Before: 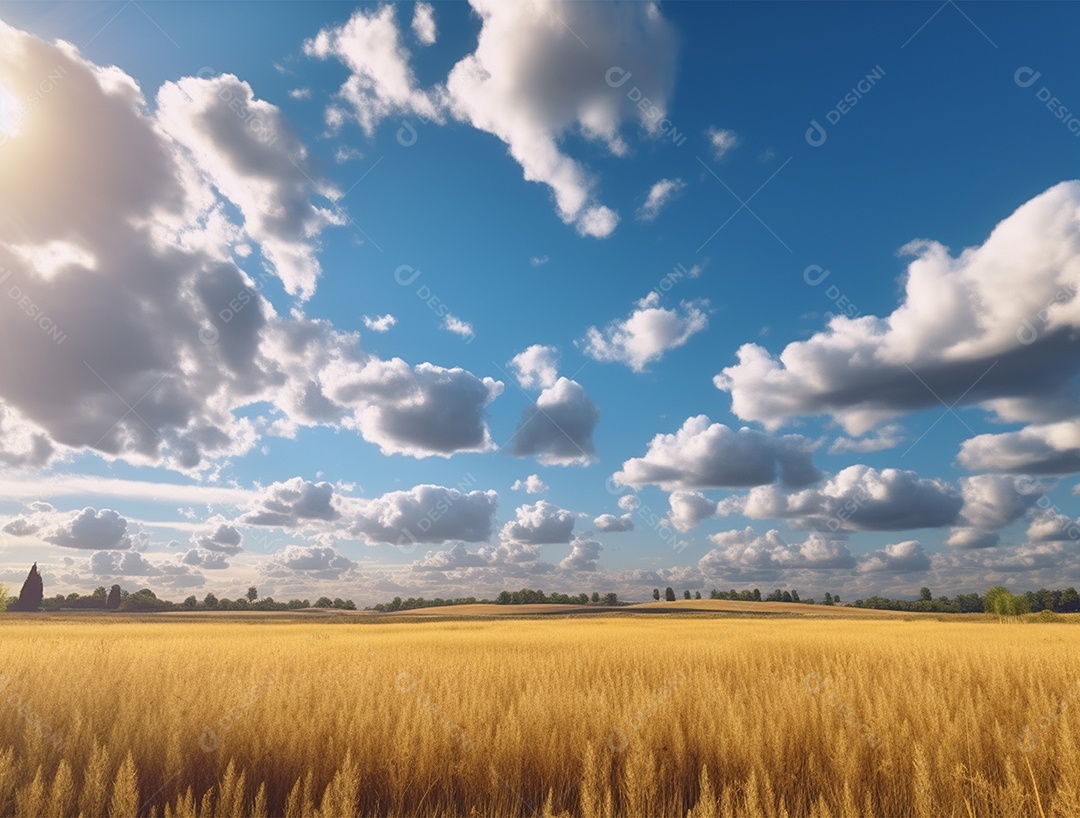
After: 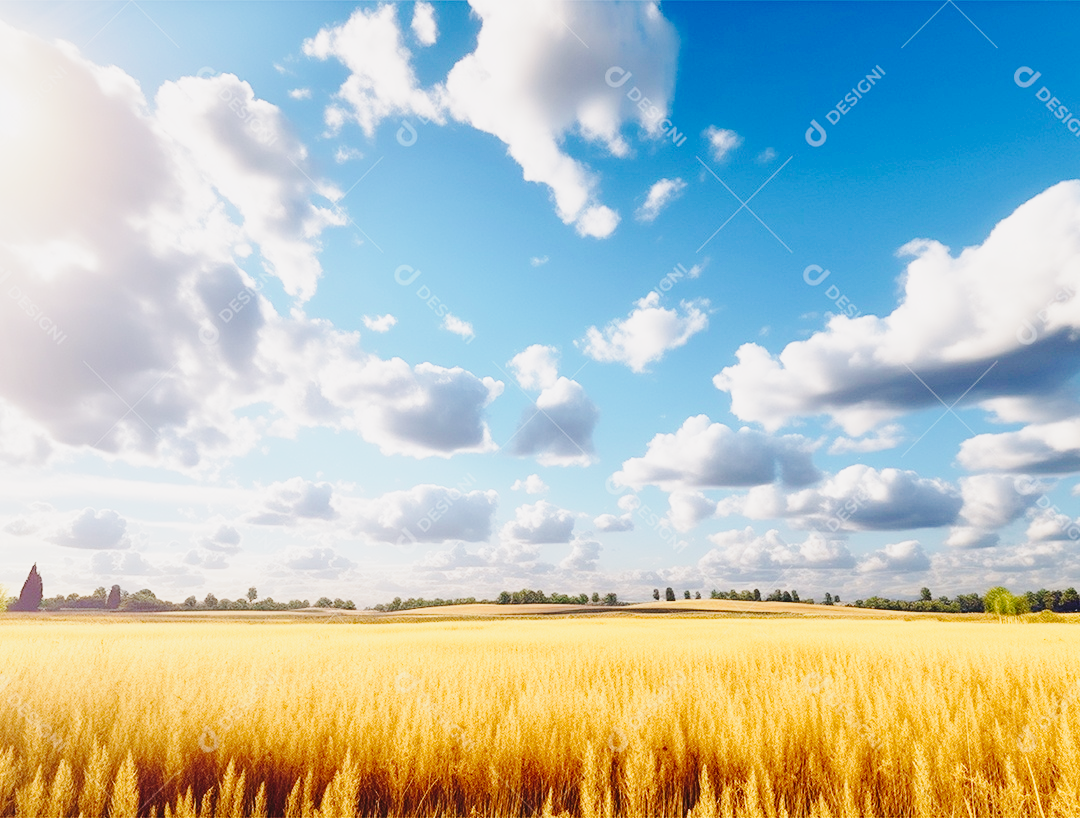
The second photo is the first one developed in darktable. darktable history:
tone curve: curves: ch0 [(0, 0) (0.042, 0.023) (0.157, 0.114) (0.302, 0.308) (0.44, 0.507) (0.607, 0.705) (0.824, 0.882) (1, 0.965)]; ch1 [(0, 0) (0.339, 0.334) (0.445, 0.419) (0.476, 0.454) (0.503, 0.501) (0.517, 0.513) (0.551, 0.567) (0.622, 0.662) (0.706, 0.741) (1, 1)]; ch2 [(0, 0) (0.327, 0.318) (0.417, 0.426) (0.46, 0.453) (0.502, 0.5) (0.514, 0.524) (0.547, 0.572) (0.615, 0.656) (0.717, 0.778) (1, 1)], preserve colors none
base curve: curves: ch0 [(0, 0) (0.028, 0.03) (0.121, 0.232) (0.46, 0.748) (0.859, 0.968) (1, 1)], preserve colors none
